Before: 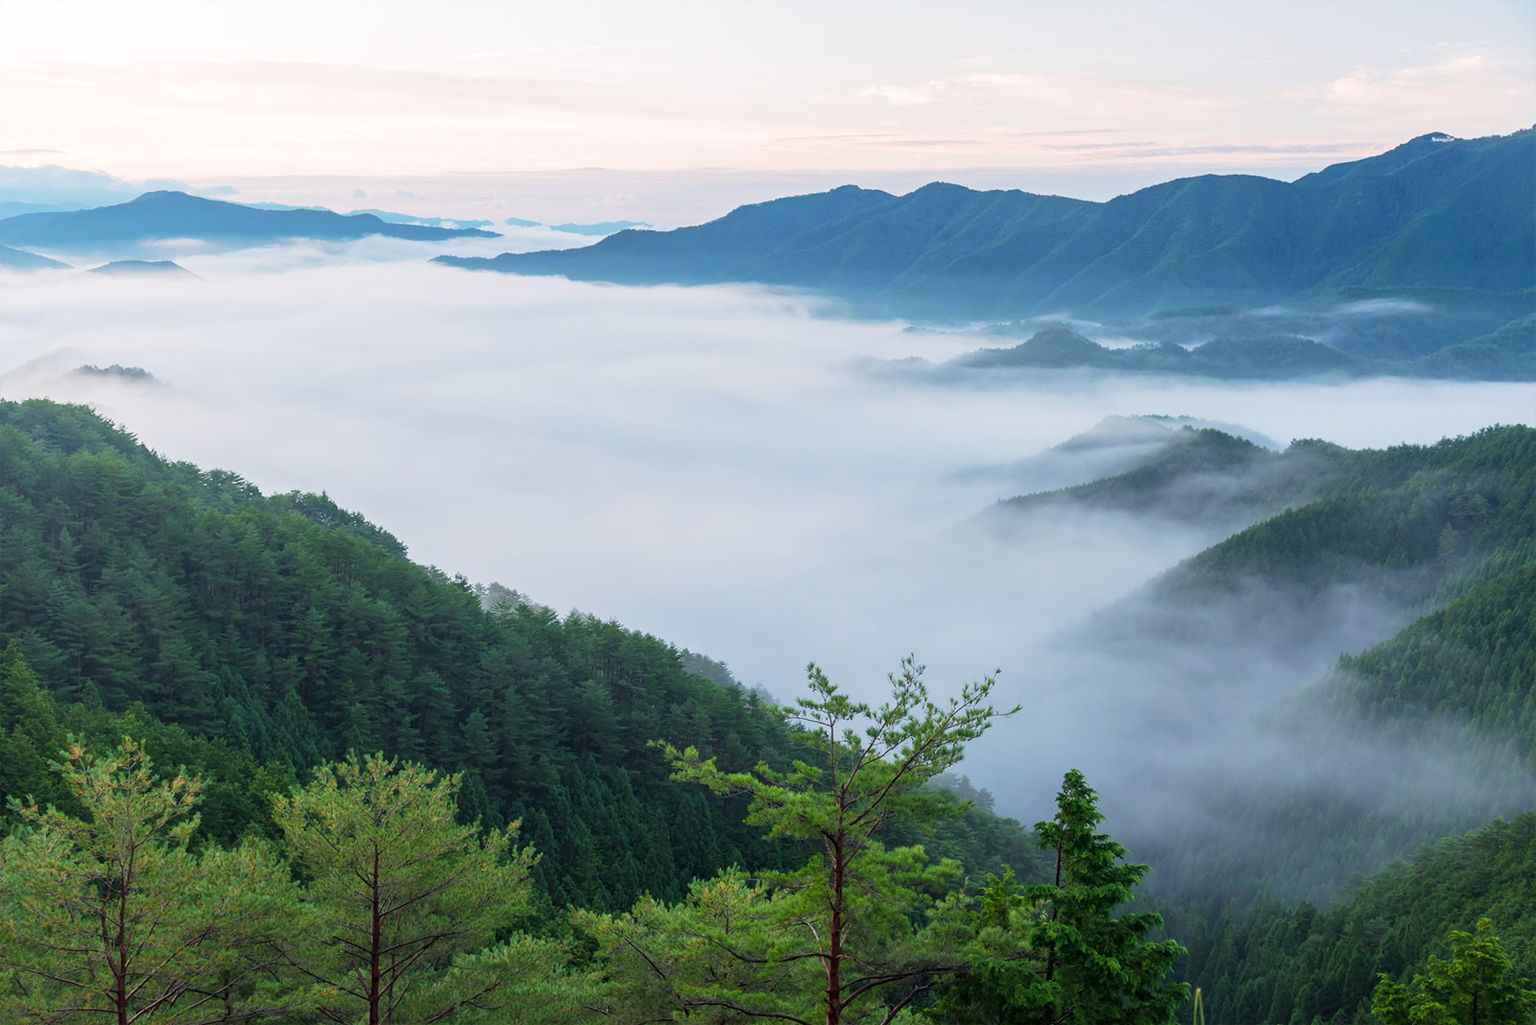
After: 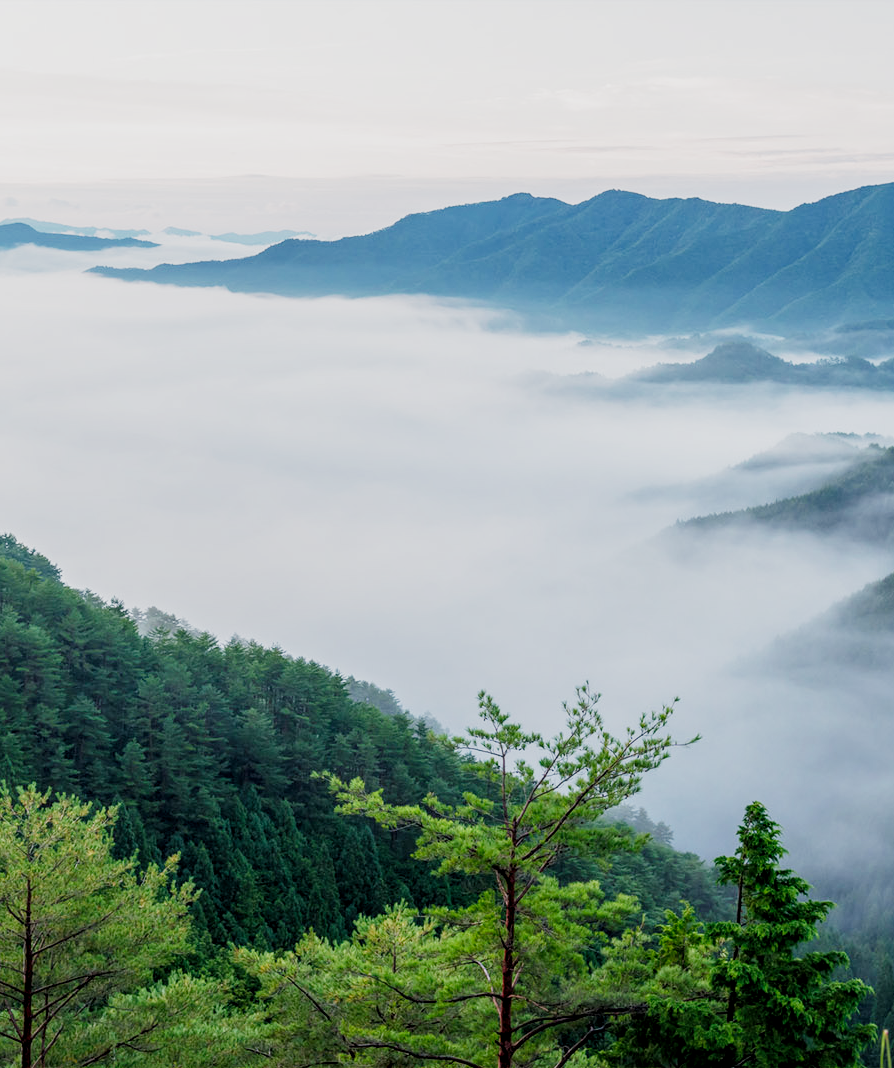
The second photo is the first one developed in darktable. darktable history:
local contrast: on, module defaults
crop and rotate: left 22.716%, right 21.403%
filmic rgb: black relative exposure -7.65 EV, white relative exposure 4.56 EV, threshold 5.99 EV, hardness 3.61, contrast 1.058, preserve chrominance no, color science v5 (2021), enable highlight reconstruction true
exposure: black level correction 0, exposure 0.498 EV, compensate exposure bias true, compensate highlight preservation false
